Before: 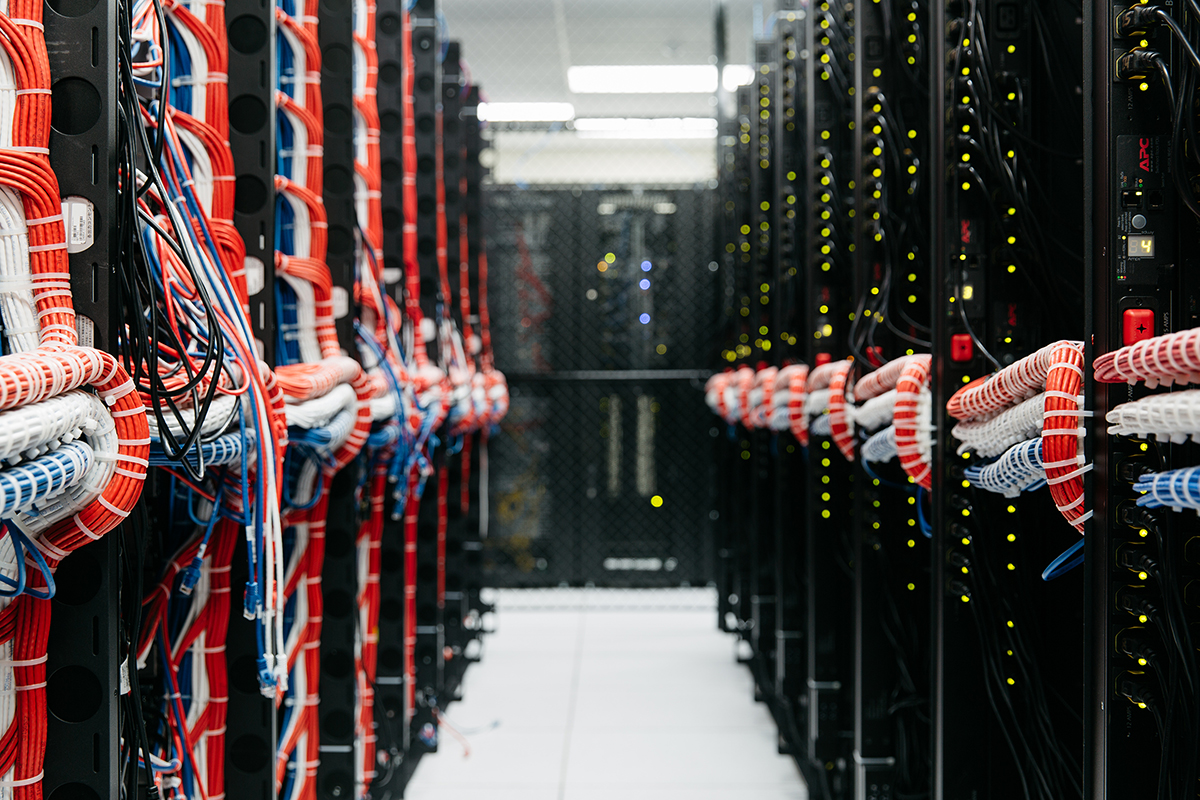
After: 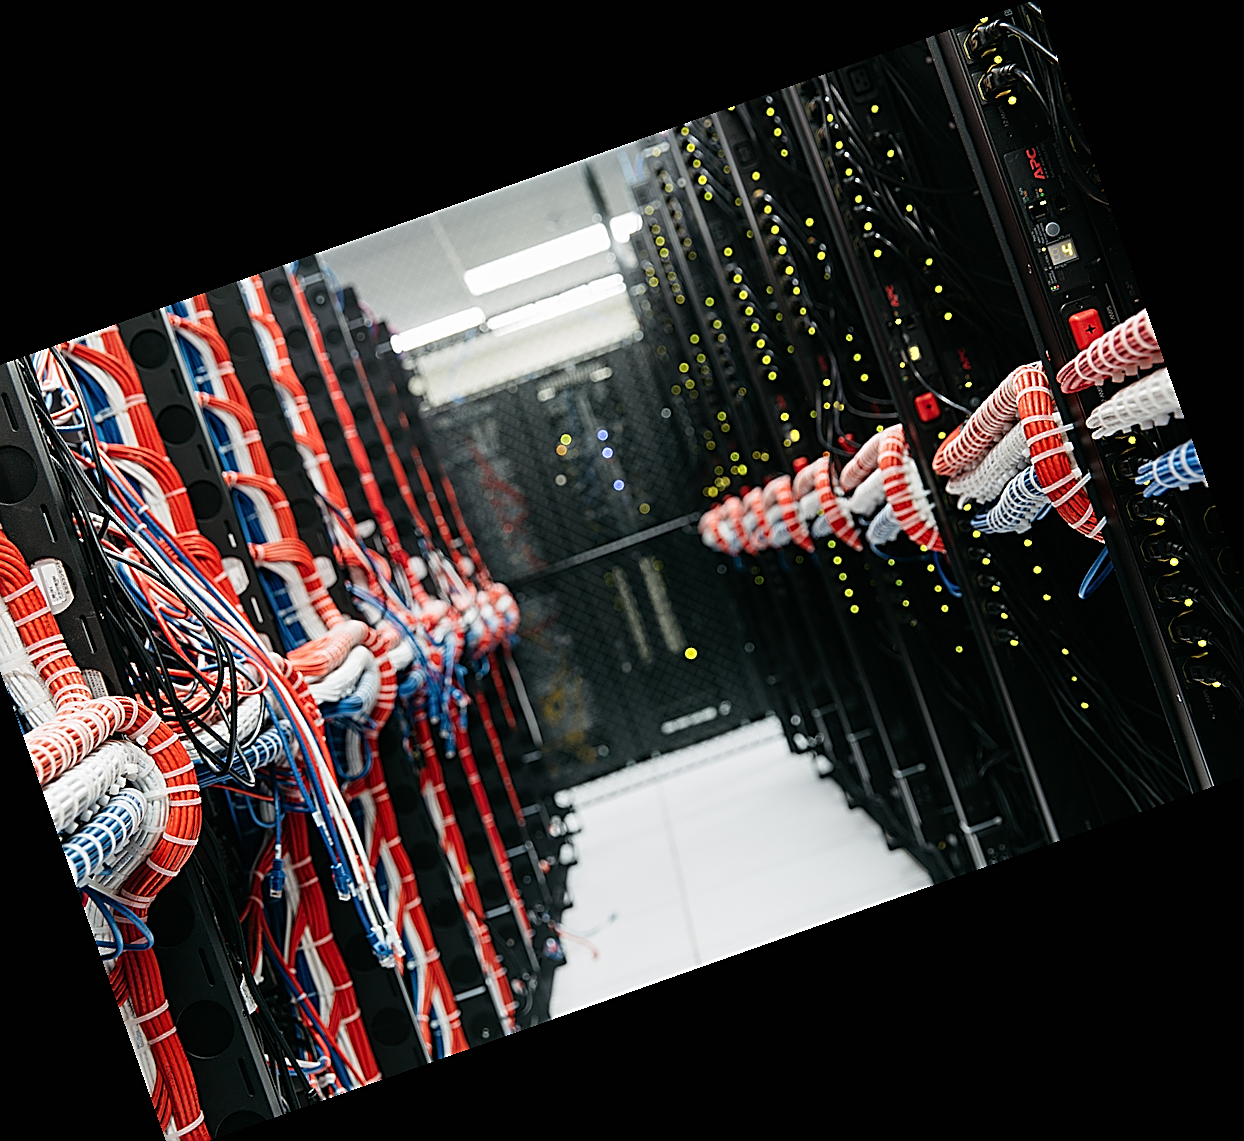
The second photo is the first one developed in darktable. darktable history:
crop and rotate: angle 19.43°, left 6.812%, right 4.125%, bottom 1.087%
white balance: emerald 1
exposure: black level correction 0, compensate exposure bias true, compensate highlight preservation false
sharpen: amount 0.901
